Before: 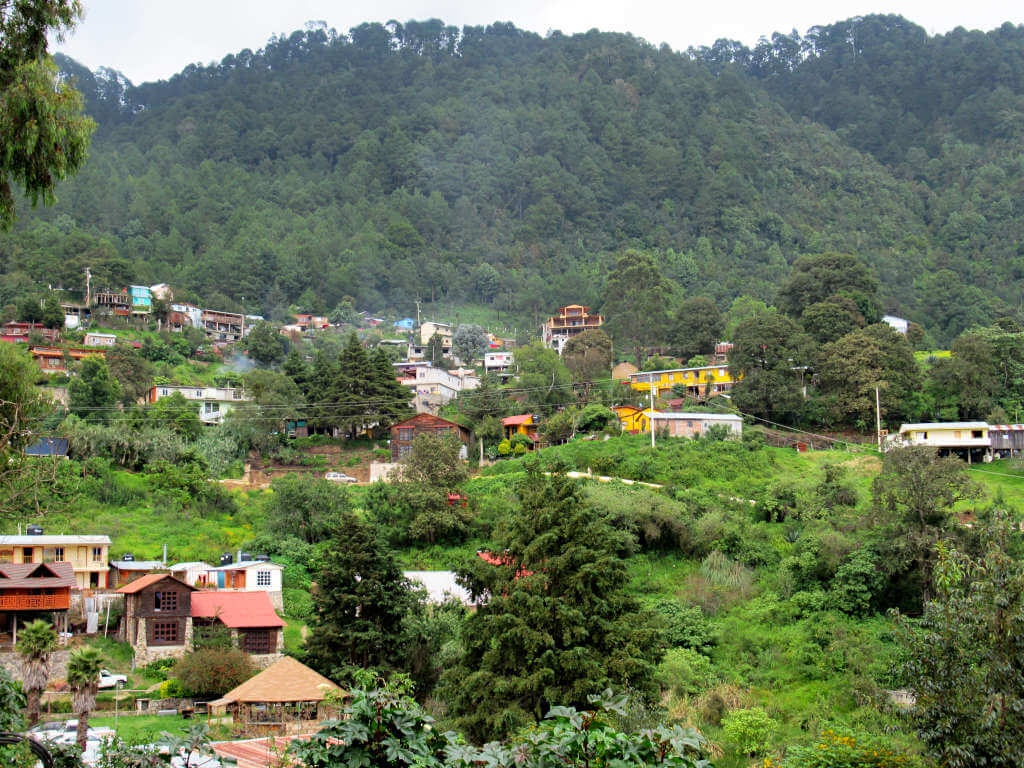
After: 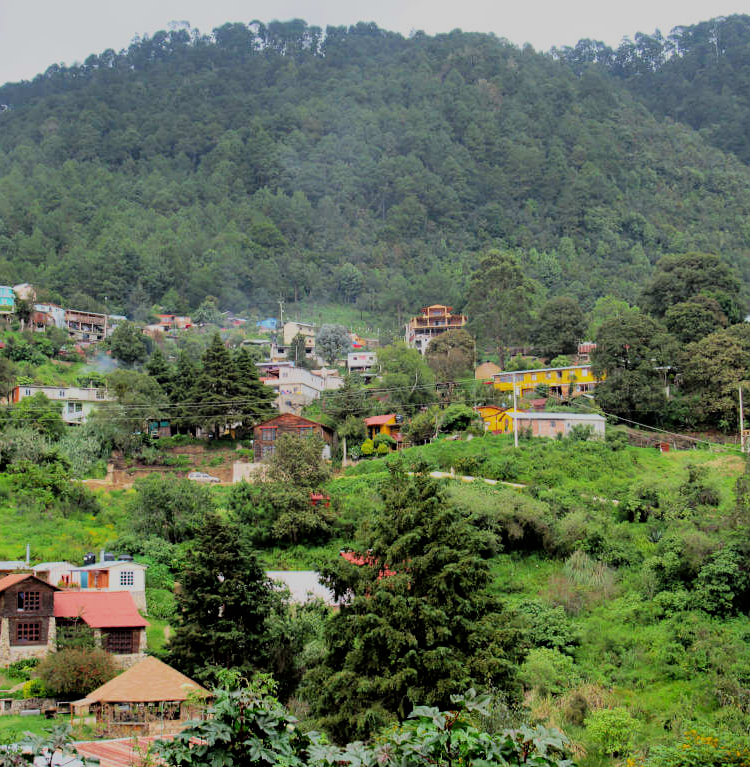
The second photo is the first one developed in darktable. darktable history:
crop: left 13.443%, right 13.31%
filmic rgb: black relative exposure -7.15 EV, white relative exposure 5.36 EV, hardness 3.02, color science v6 (2022)
